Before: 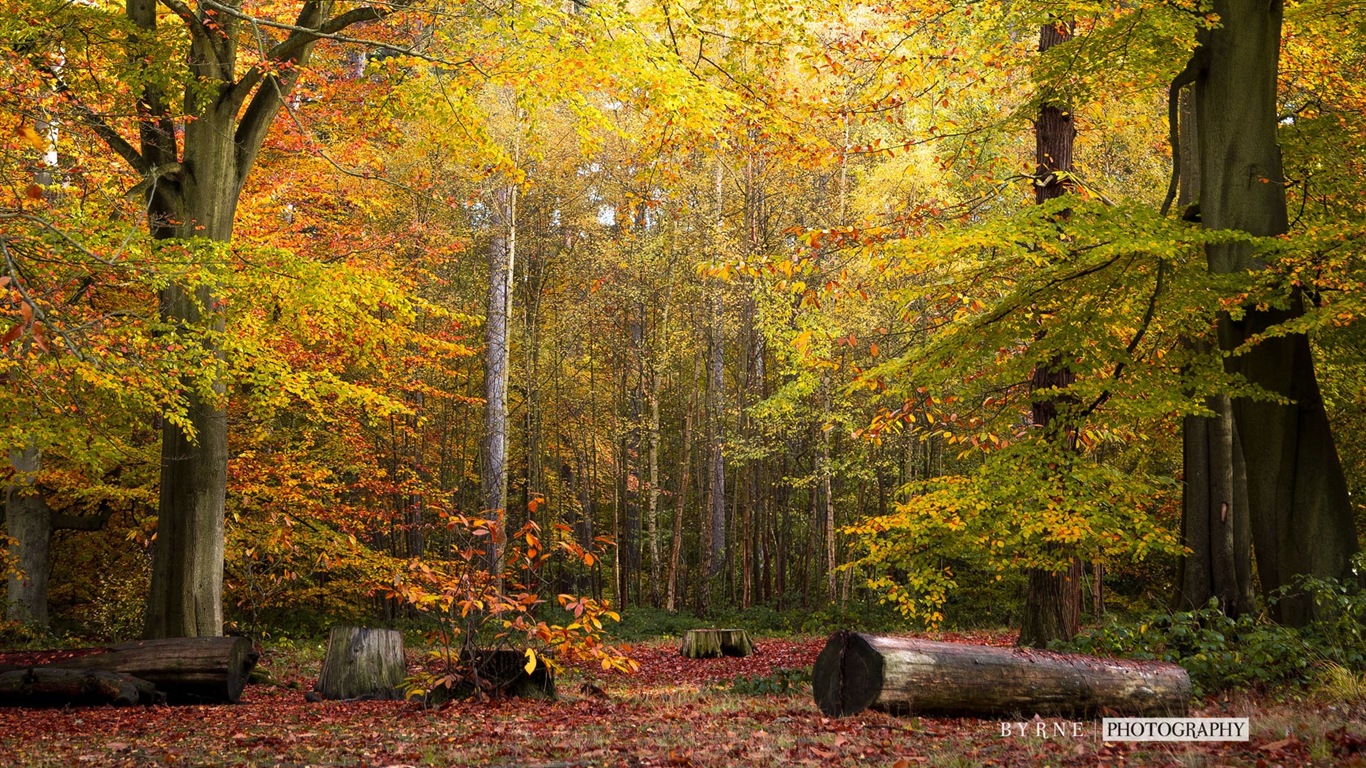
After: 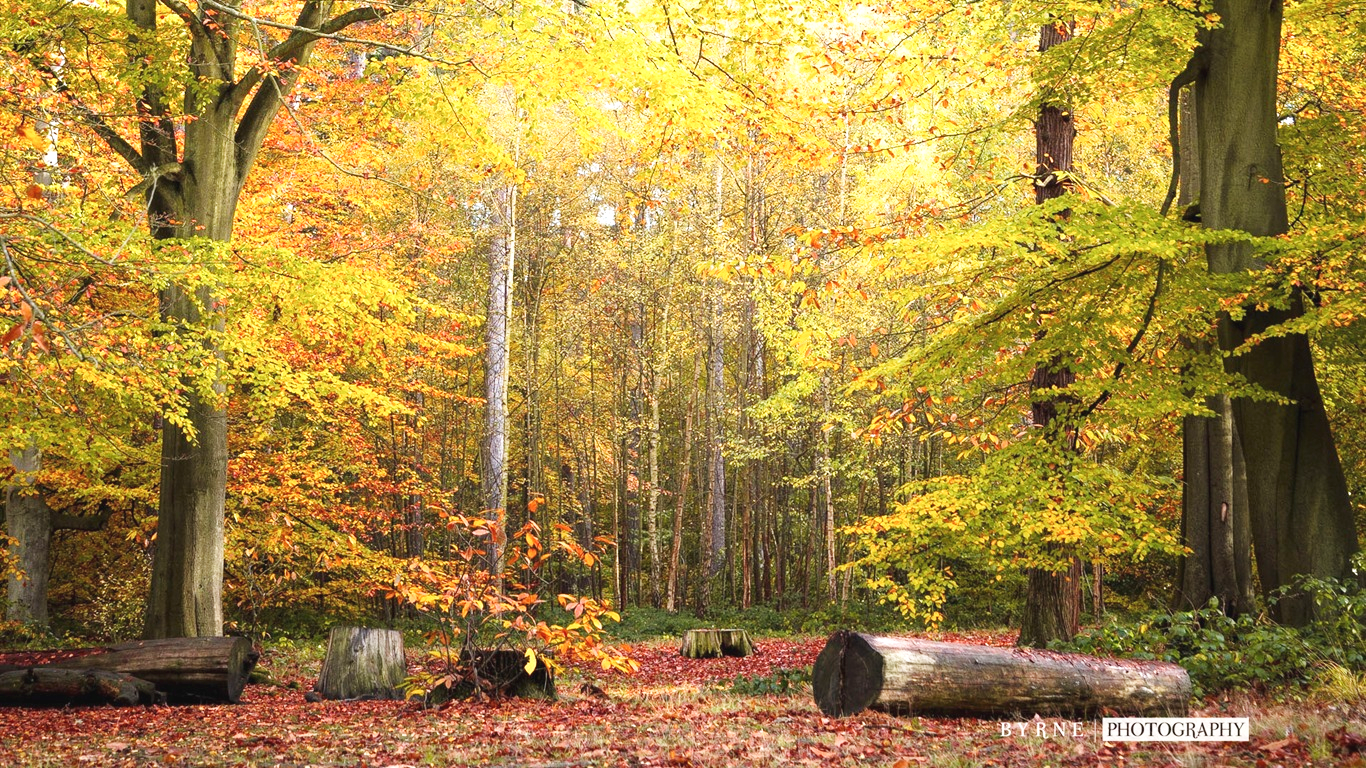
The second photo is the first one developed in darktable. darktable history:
base curve: curves: ch0 [(0, 0) (0.204, 0.334) (0.55, 0.733) (1, 1)], preserve colors none
exposure: black level correction -0.002, exposure 0.536 EV, compensate exposure bias true, compensate highlight preservation false
